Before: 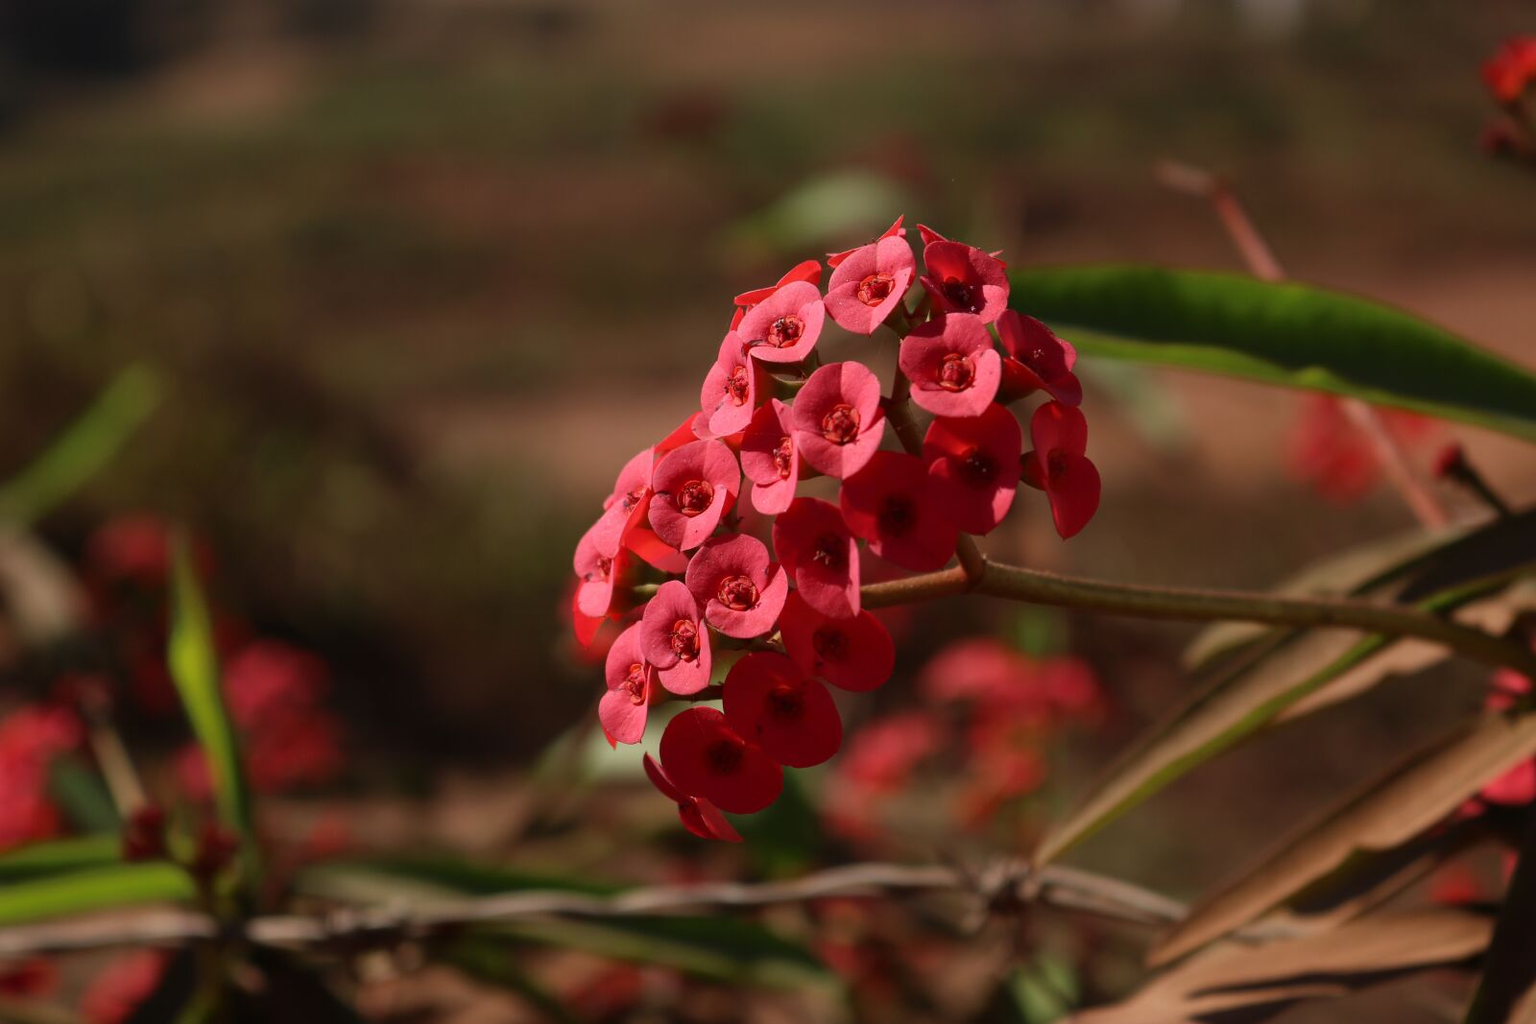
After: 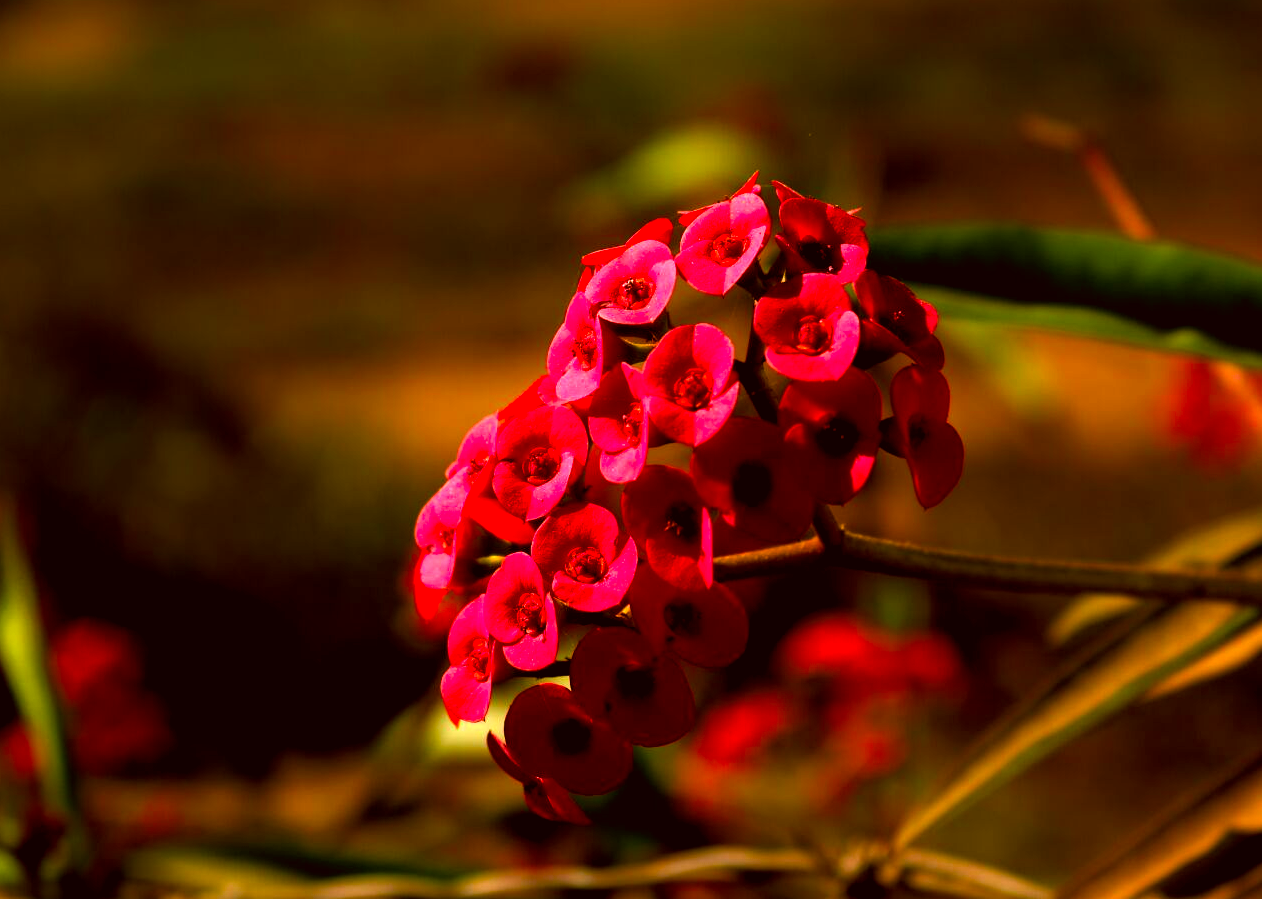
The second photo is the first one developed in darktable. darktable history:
tone equalizer: -8 EV -0.744 EV, -7 EV -0.688 EV, -6 EV -0.575 EV, -5 EV -0.376 EV, -3 EV 0.384 EV, -2 EV 0.6 EV, -1 EV 0.688 EV, +0 EV 0.76 EV
color correction: highlights a* 8.97, highlights b* 15.57, shadows a* -0.515, shadows b* 26.4
crop: left 11.471%, top 5.05%, right 9.598%, bottom 10.61%
color balance rgb: global offset › luminance -0.999%, perceptual saturation grading › global saturation 29.454%, perceptual brilliance grading › global brilliance 14.986%, perceptual brilliance grading › shadows -34.861%, global vibrance 45.288%
